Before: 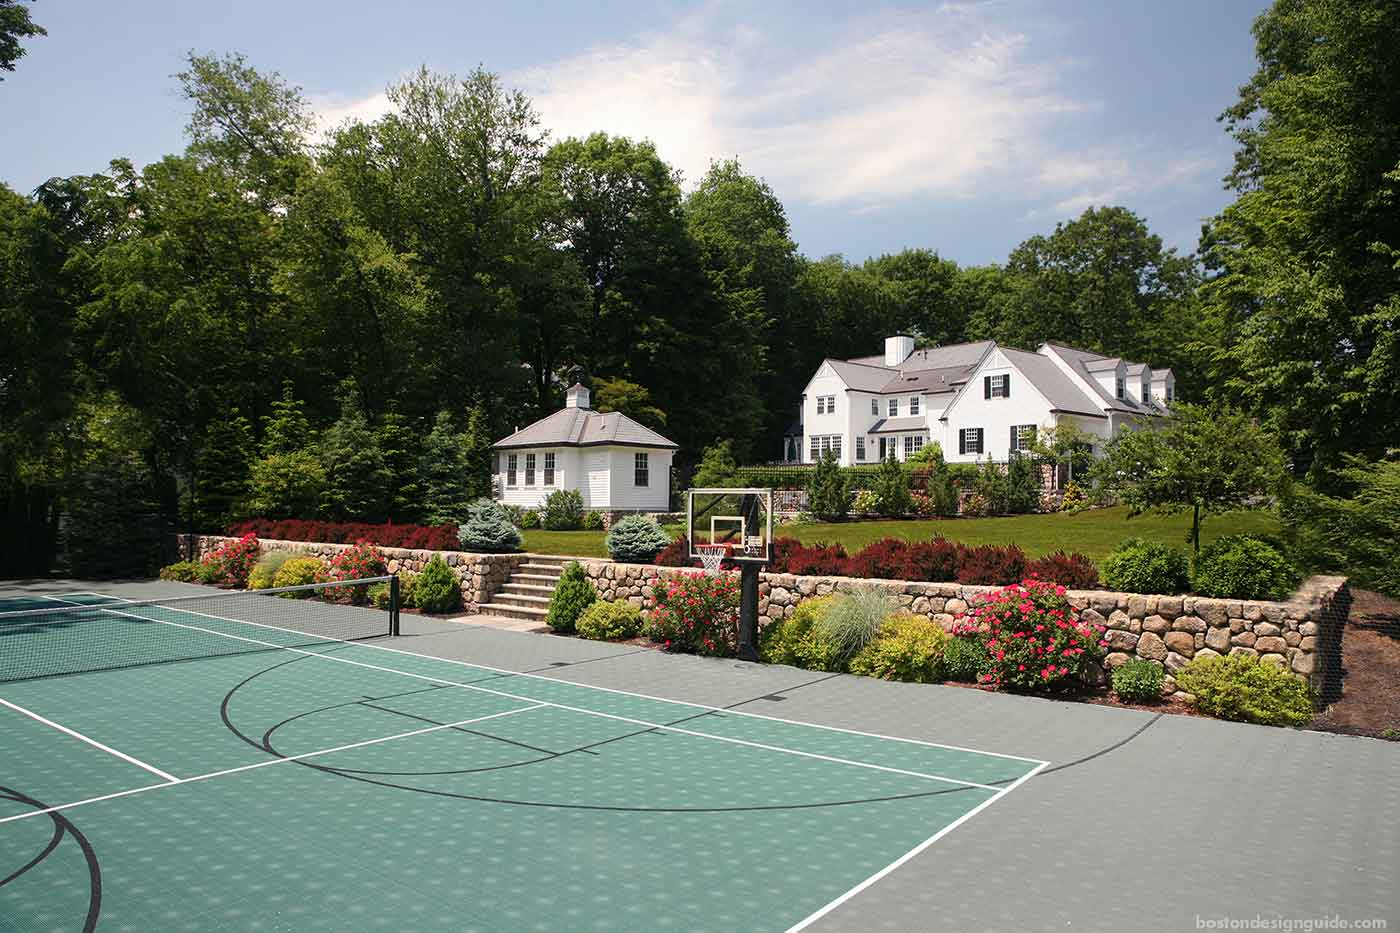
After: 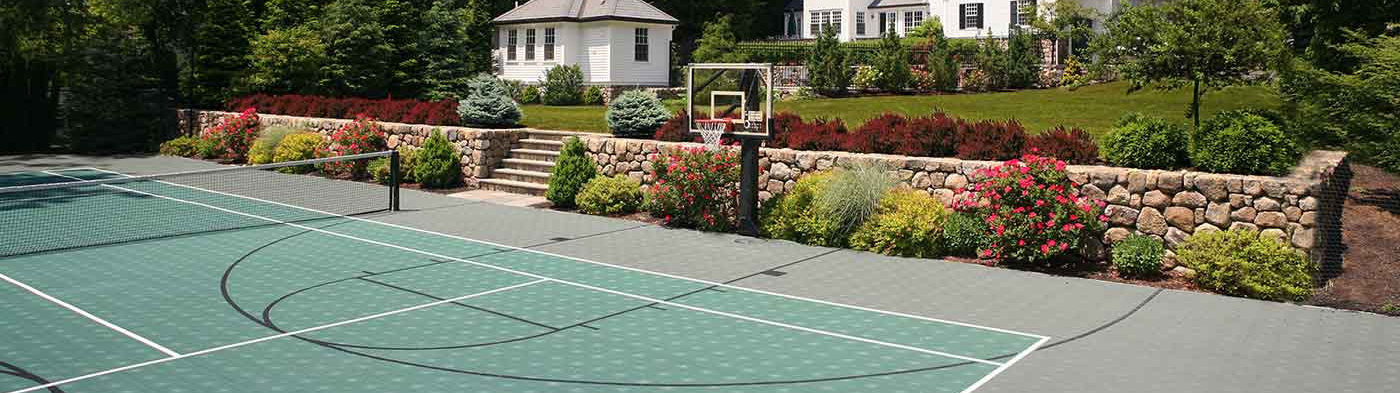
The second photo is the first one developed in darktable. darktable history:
crop: top 45.609%, bottom 12.222%
